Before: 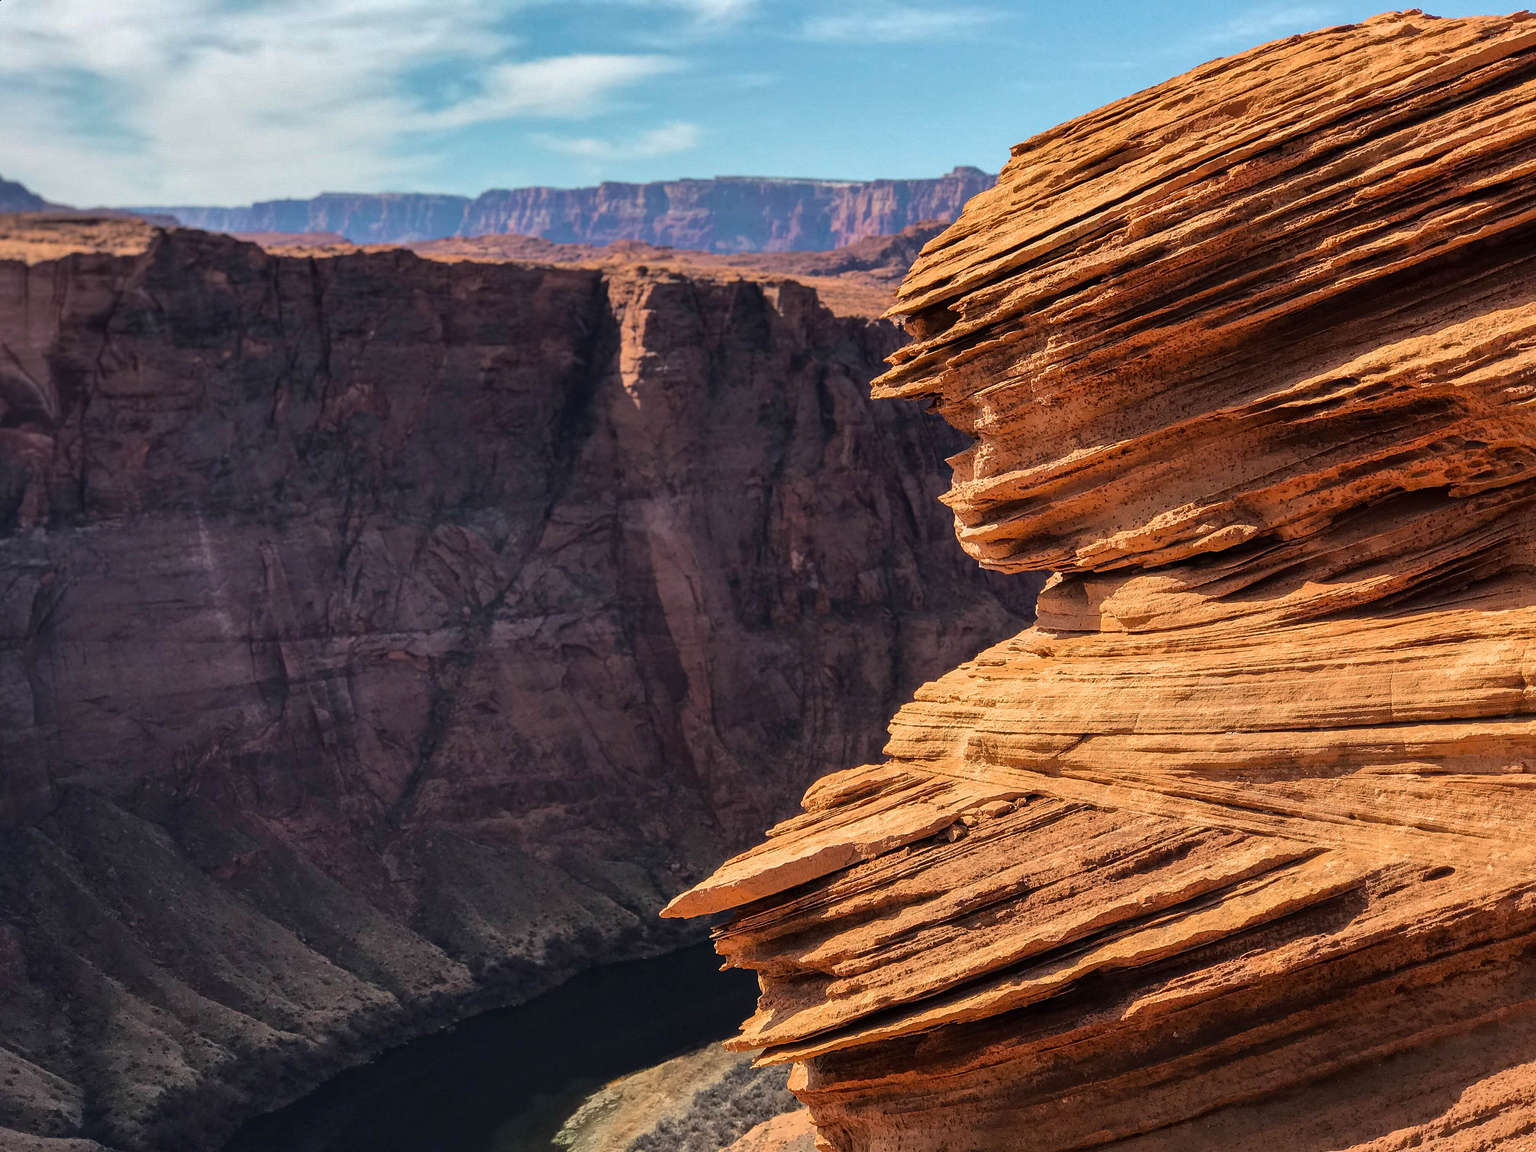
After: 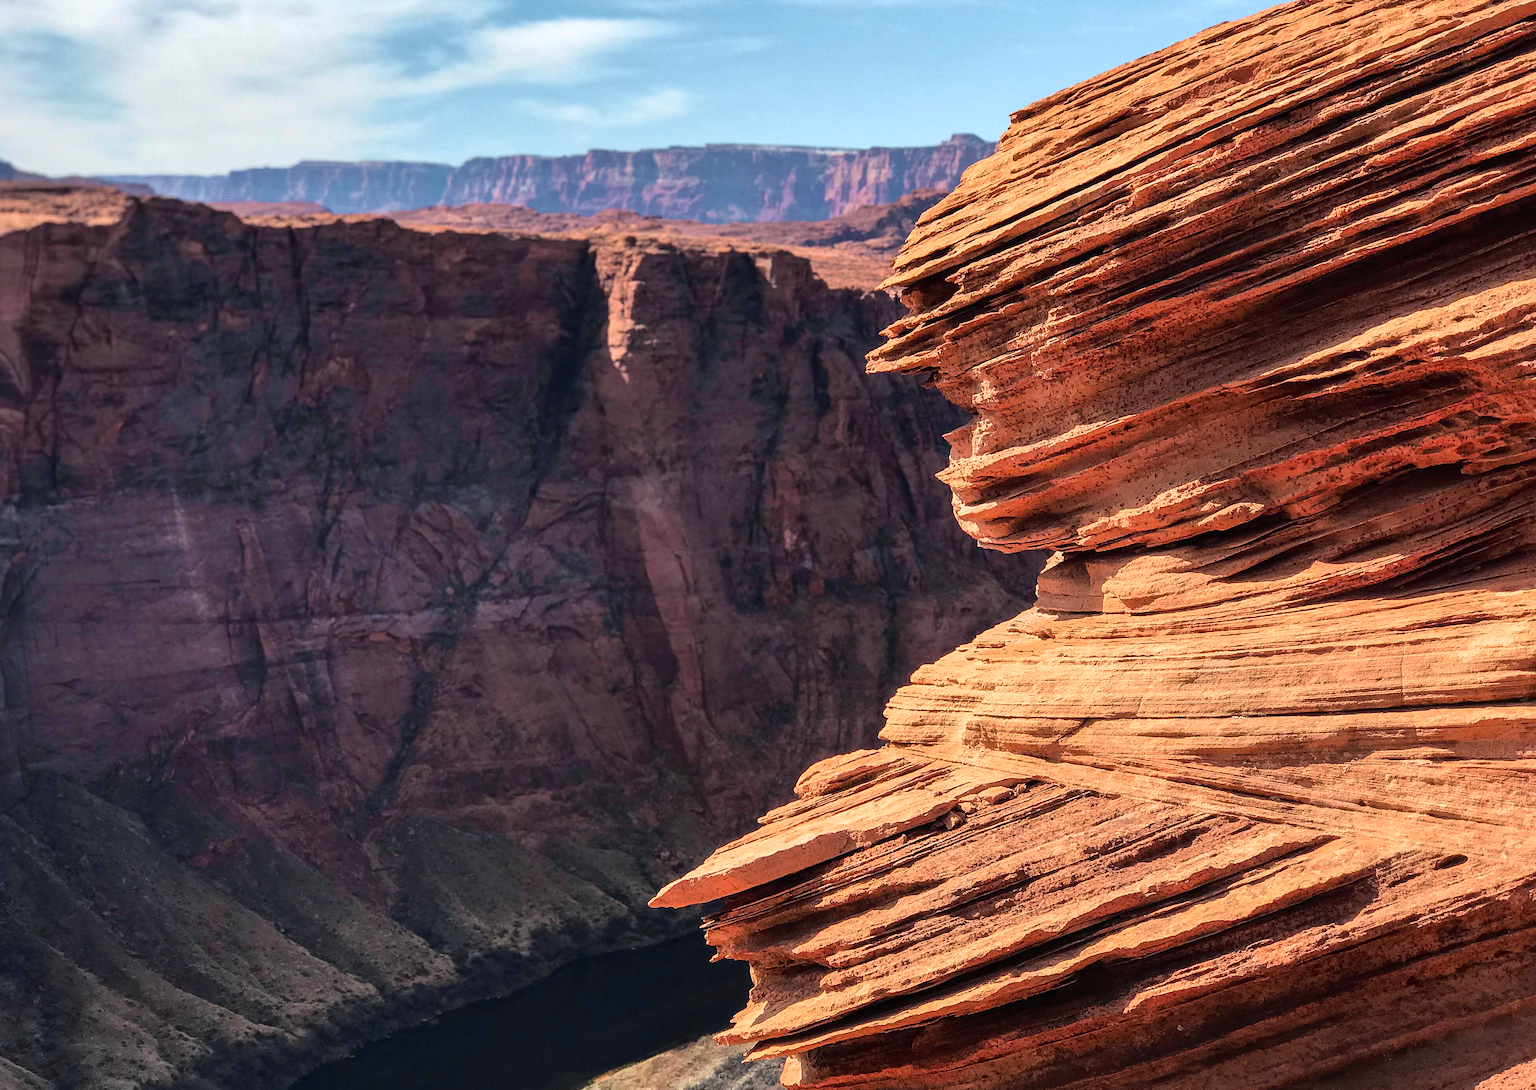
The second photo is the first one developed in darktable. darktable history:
crop: left 1.976%, top 3.24%, right 0.902%, bottom 4.832%
exposure: exposure 0.203 EV, compensate highlight preservation false
tone curve: curves: ch0 [(0, 0.012) (0.056, 0.046) (0.218, 0.213) (0.606, 0.62) (0.82, 0.846) (1, 1)]; ch1 [(0, 0) (0.226, 0.261) (0.403, 0.437) (0.469, 0.472) (0.495, 0.499) (0.508, 0.503) (0.545, 0.555) (0.59, 0.598) (0.686, 0.728) (1, 1)]; ch2 [(0, 0) (0.269, 0.299) (0.459, 0.45) (0.498, 0.499) (0.523, 0.512) (0.568, 0.558) (0.634, 0.617) (0.698, 0.677) (0.806, 0.769) (1, 1)], color space Lab, independent channels, preserve colors none
